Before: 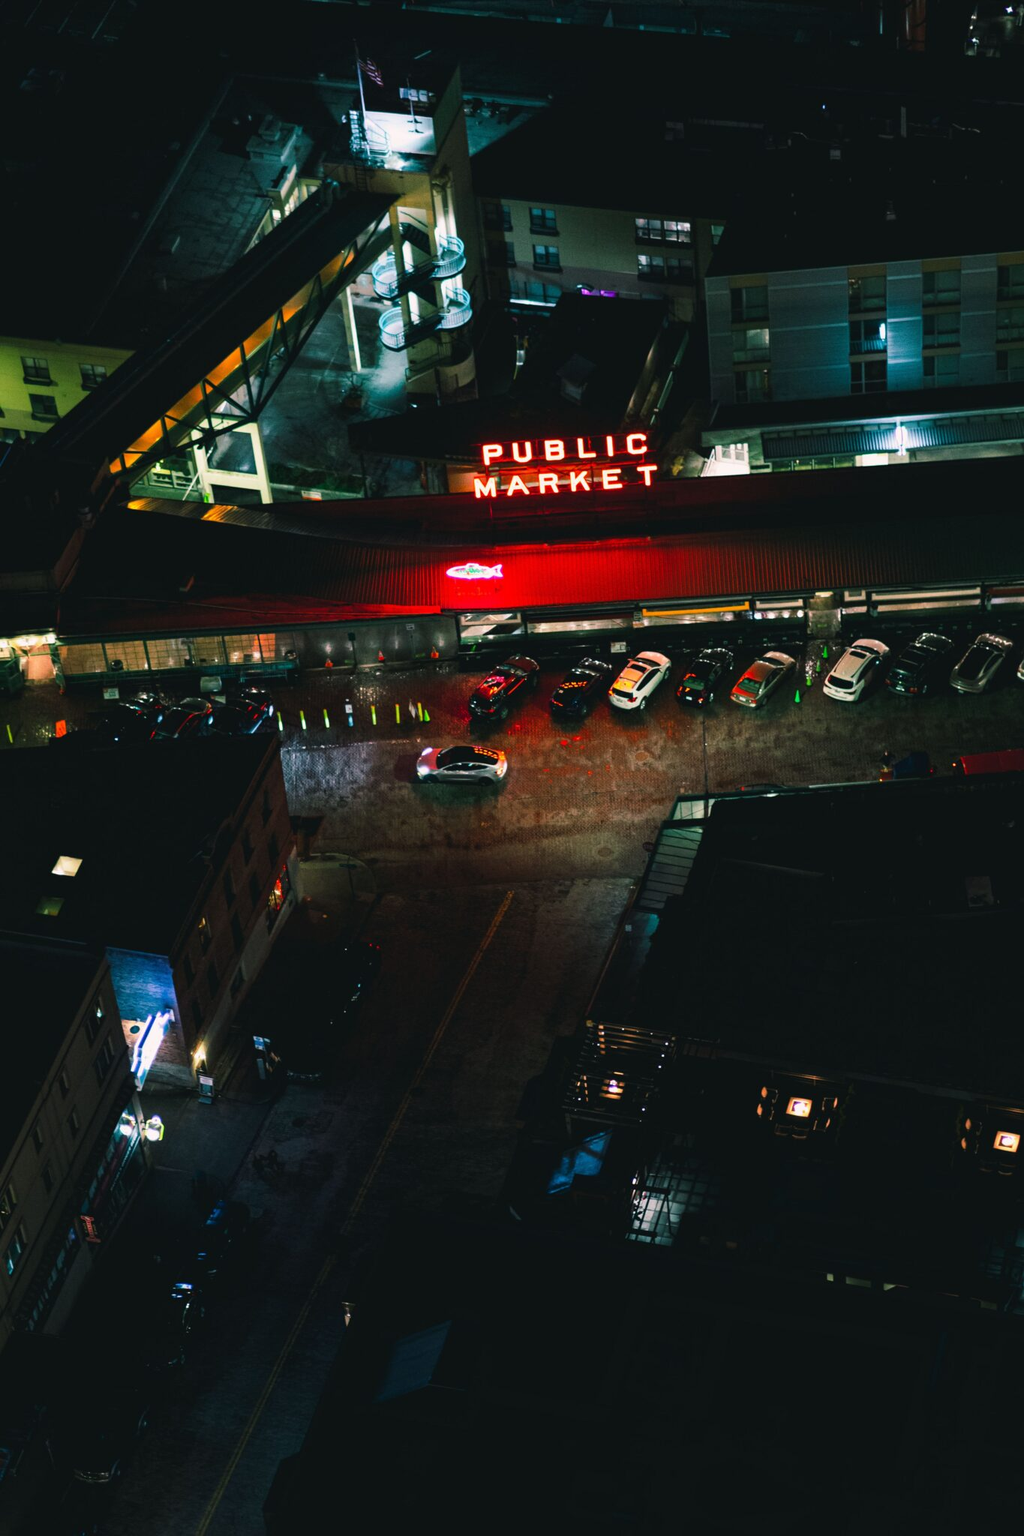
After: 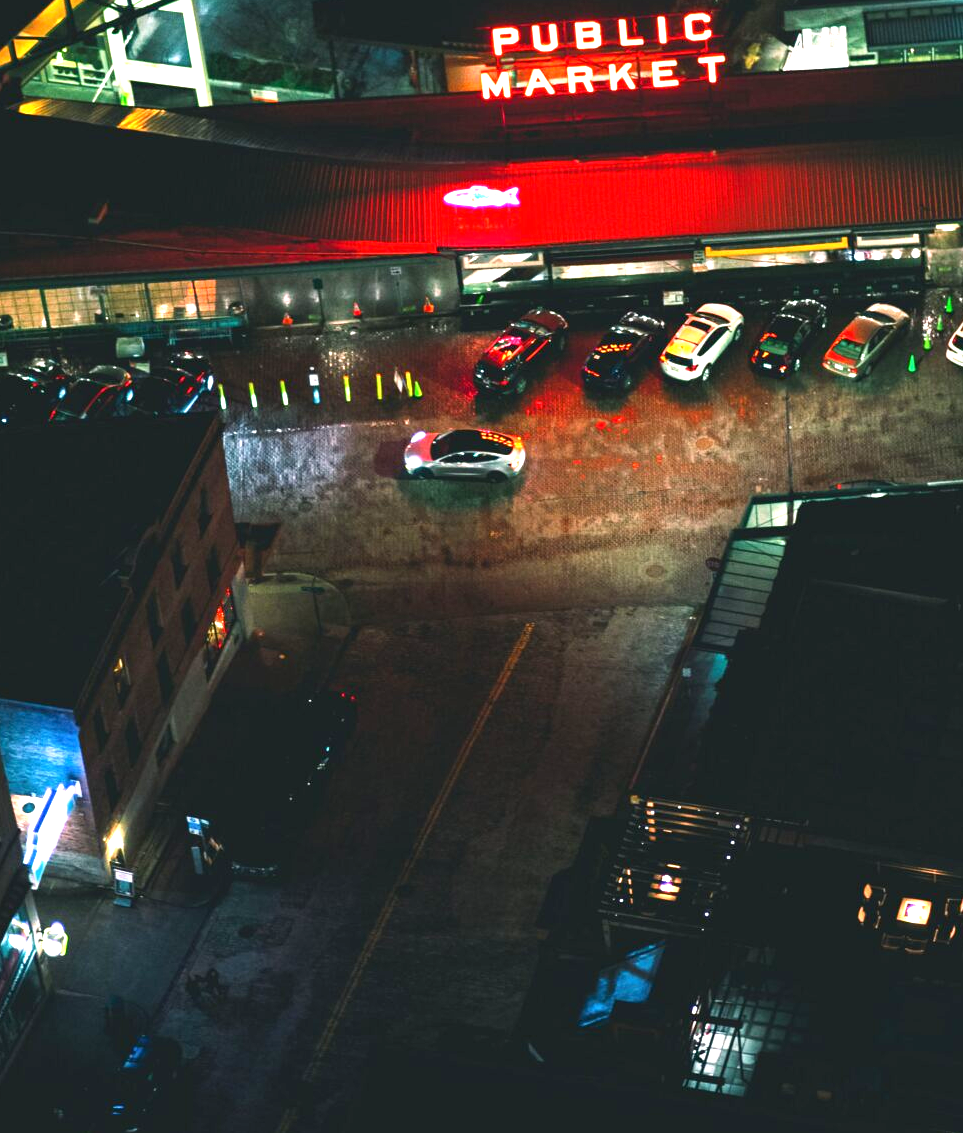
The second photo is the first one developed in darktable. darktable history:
exposure: black level correction 0, exposure 1.45 EV, compensate exposure bias true, compensate highlight preservation false
crop: left 11.123%, top 27.61%, right 18.3%, bottom 17.034%
